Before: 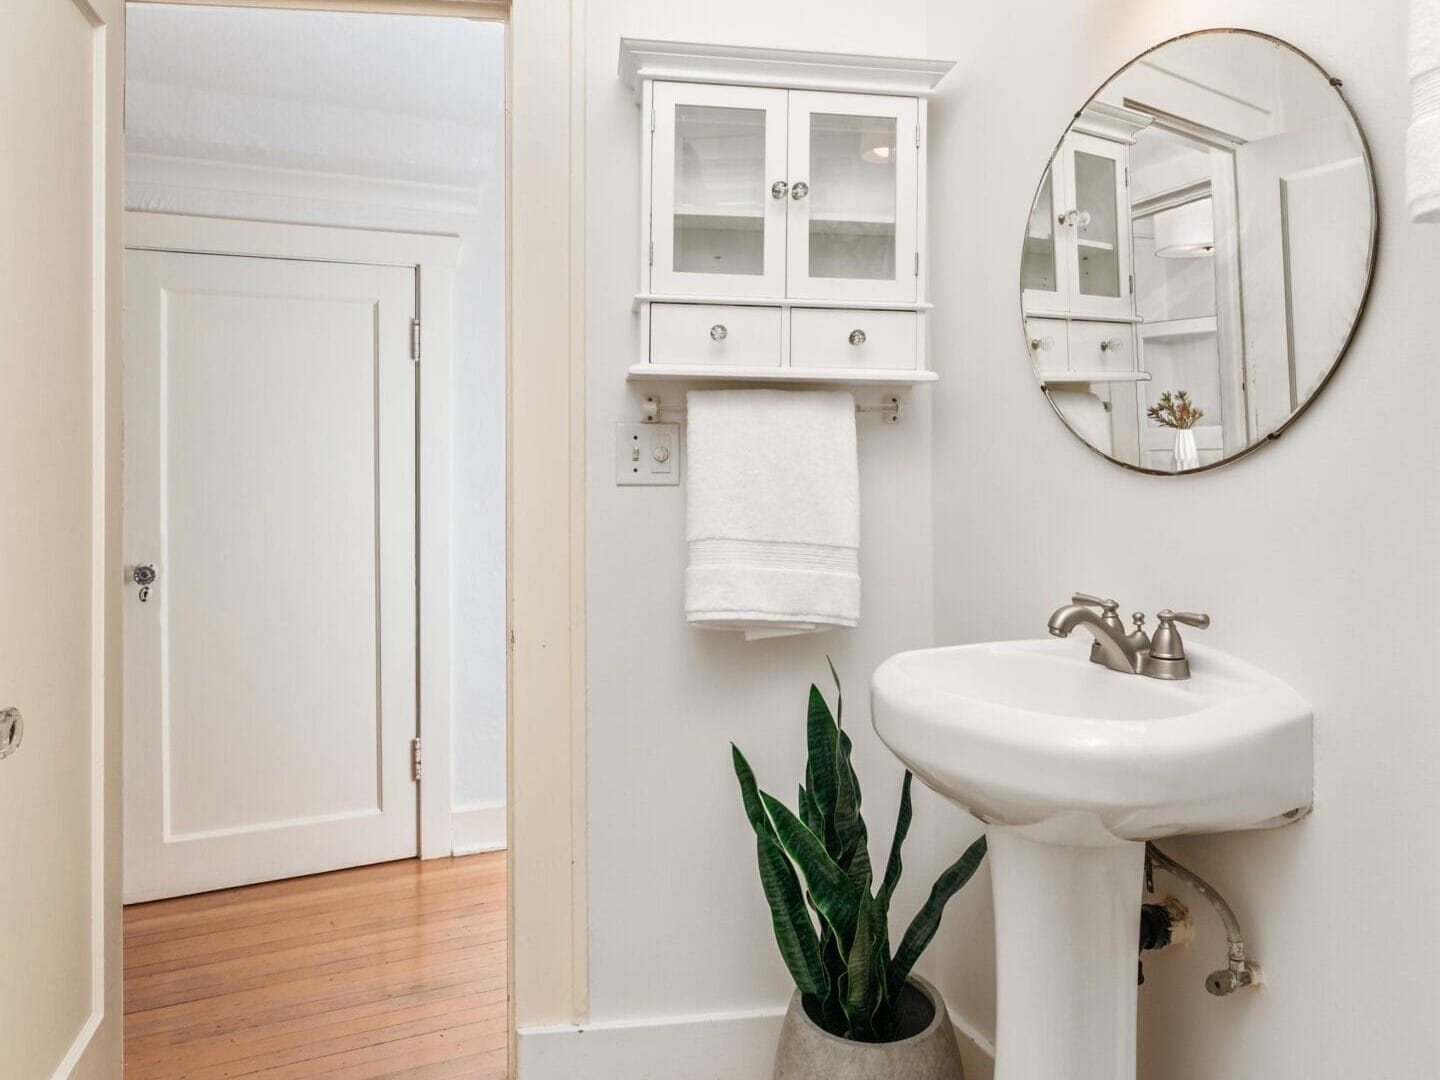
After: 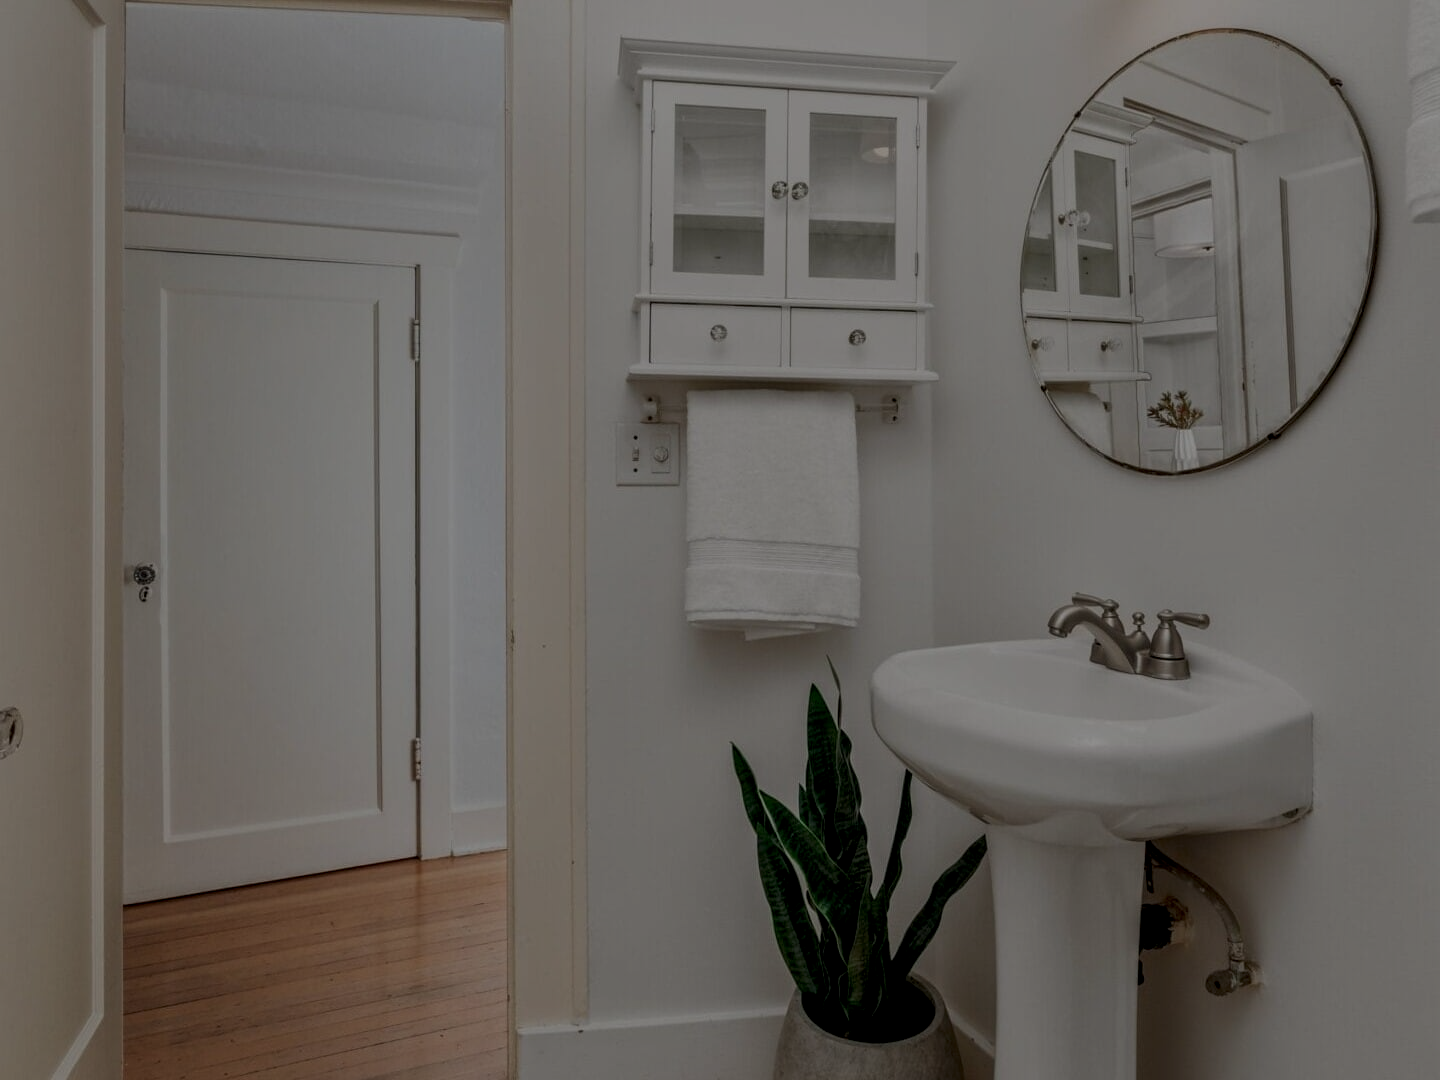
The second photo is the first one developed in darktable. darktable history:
exposure: exposure -2.002 EV, compensate highlight preservation false
local contrast: on, module defaults
